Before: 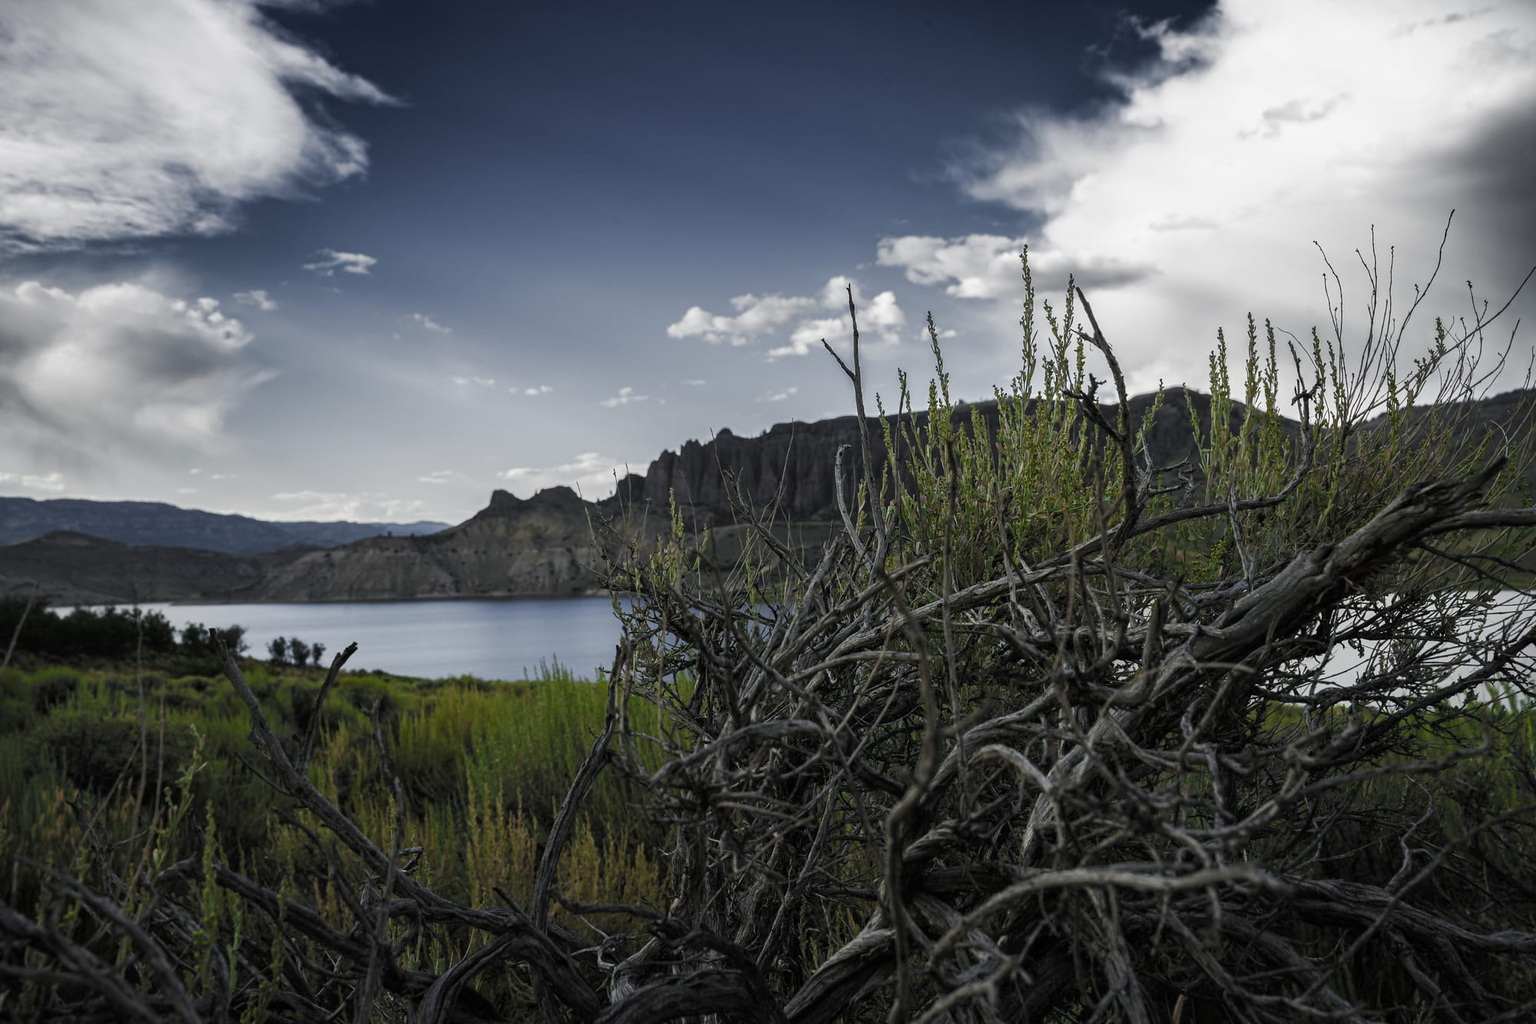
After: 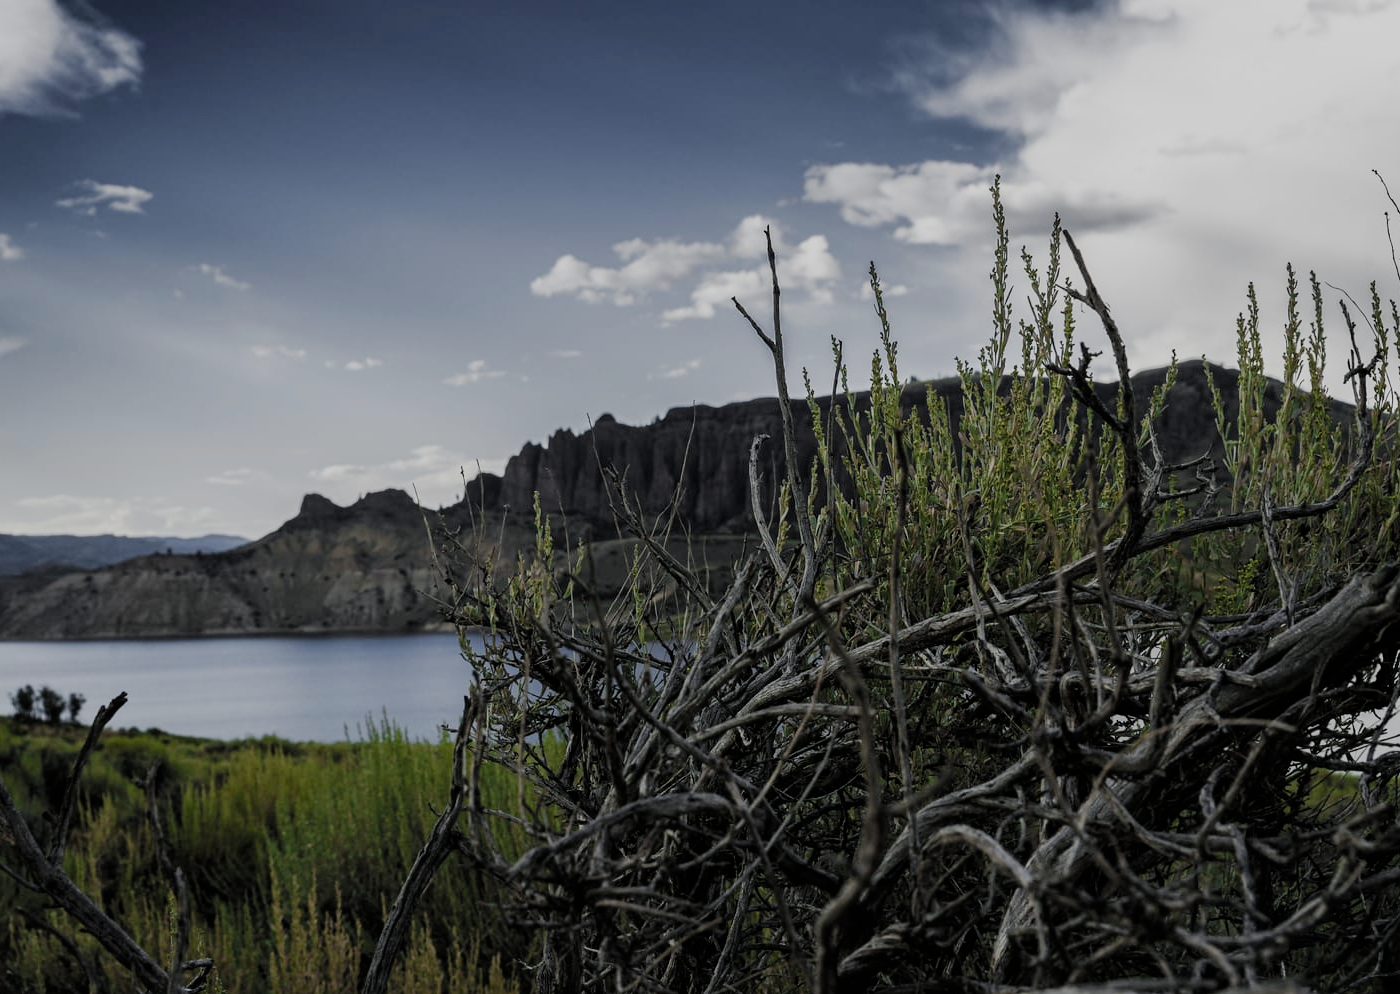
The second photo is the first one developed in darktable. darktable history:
tone equalizer: on, module defaults
crop and rotate: left 16.925%, top 10.822%, right 13.061%, bottom 14.59%
filmic rgb: black relative exposure -7.65 EV, white relative exposure 4.56 EV, hardness 3.61, iterations of high-quality reconstruction 0
